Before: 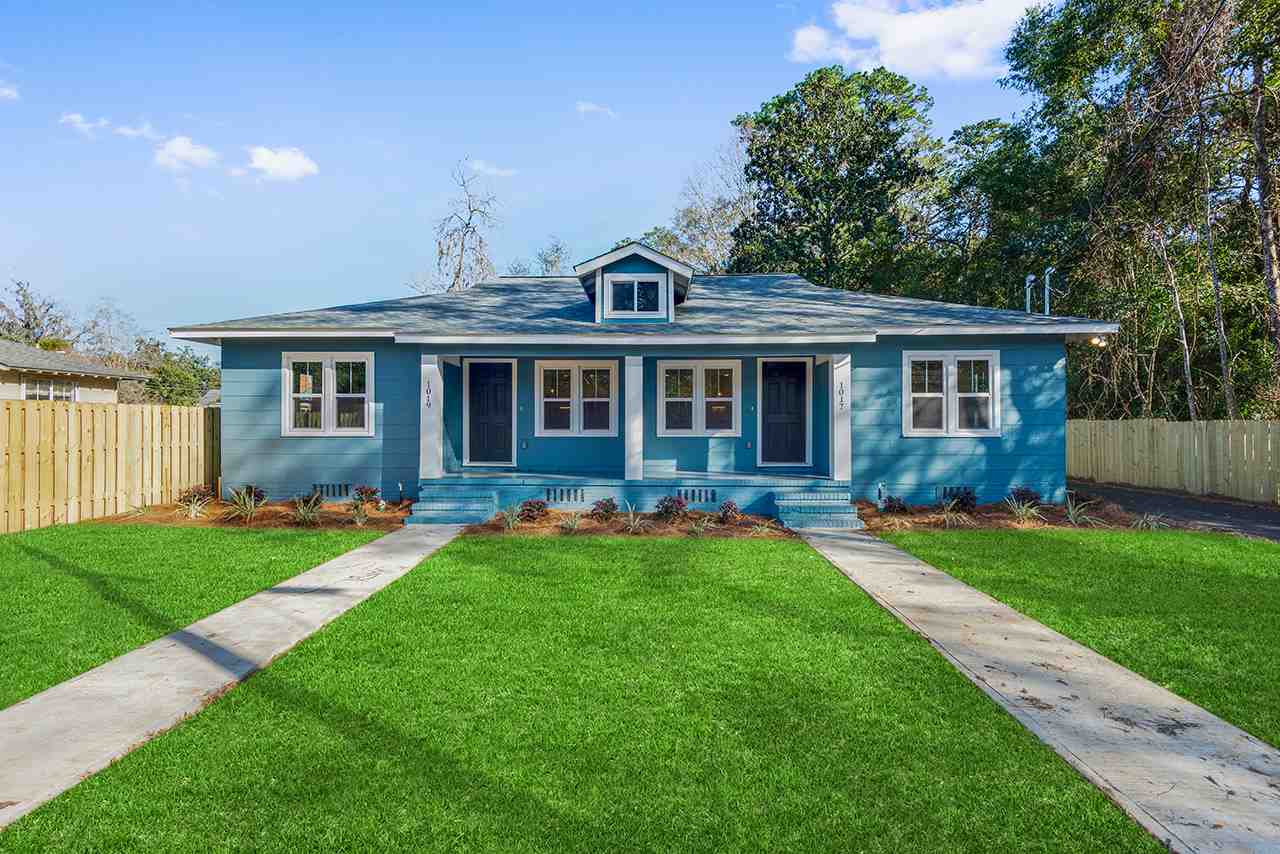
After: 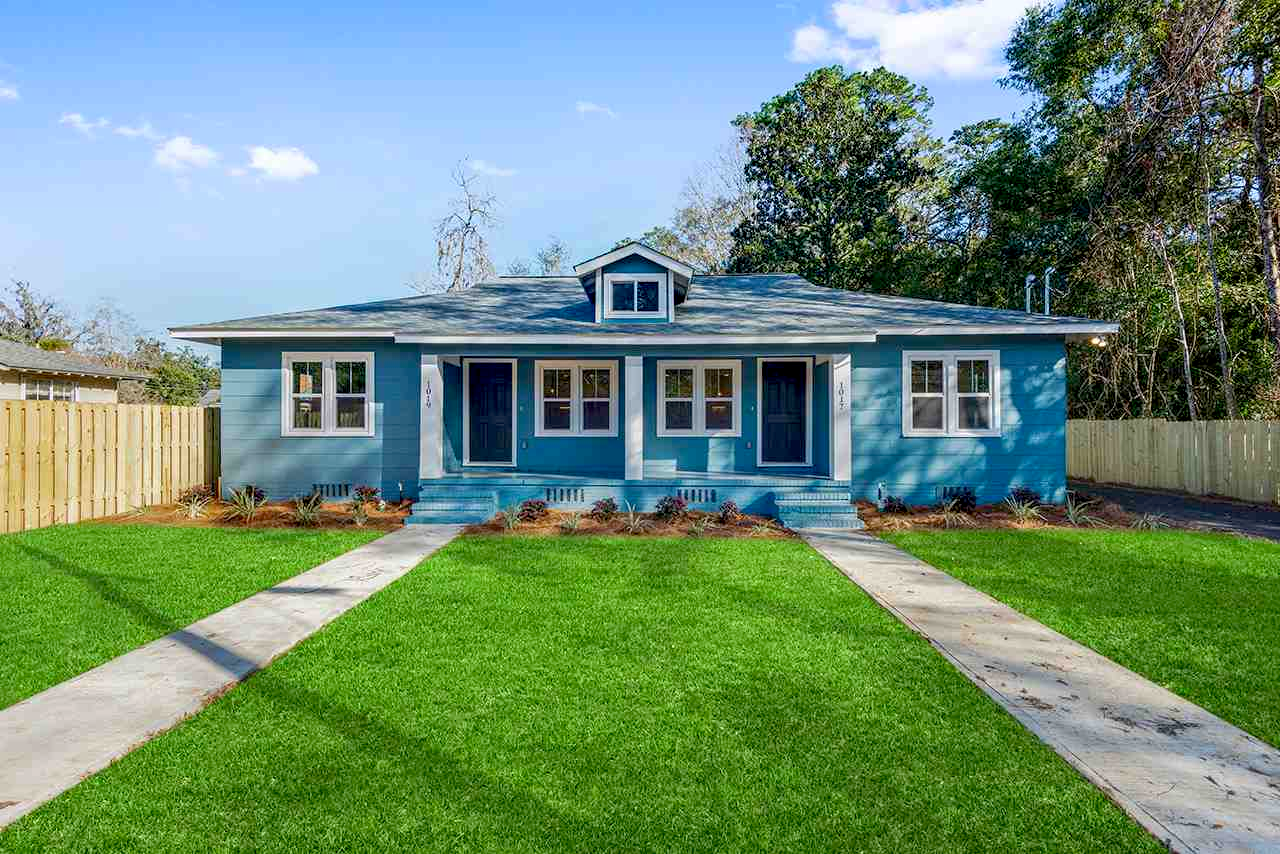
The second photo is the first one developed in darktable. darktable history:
exposure: black level correction 0.009, exposure 0.107 EV, compensate highlight preservation false
